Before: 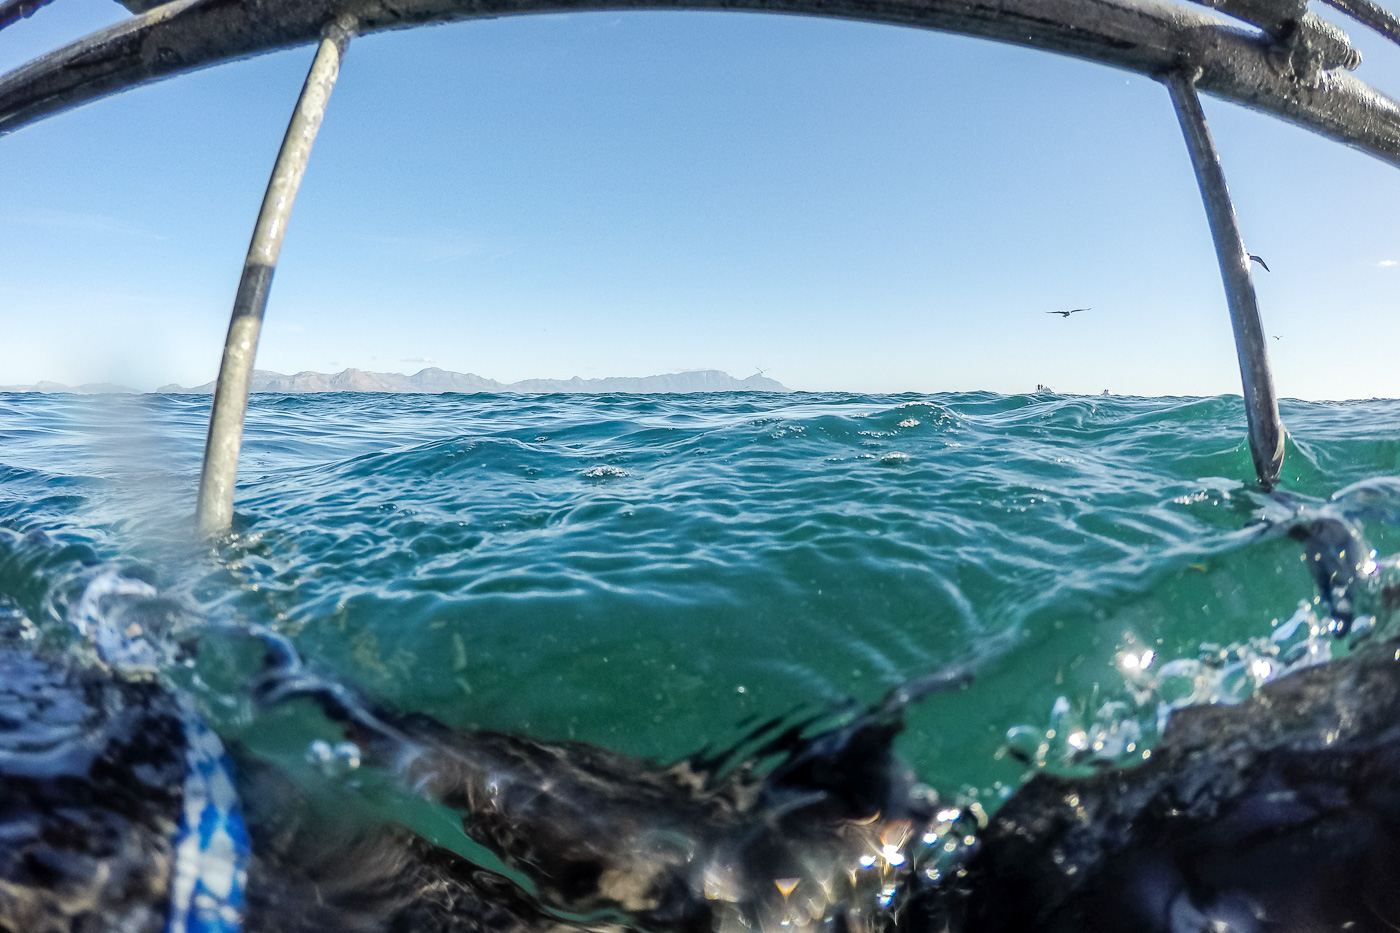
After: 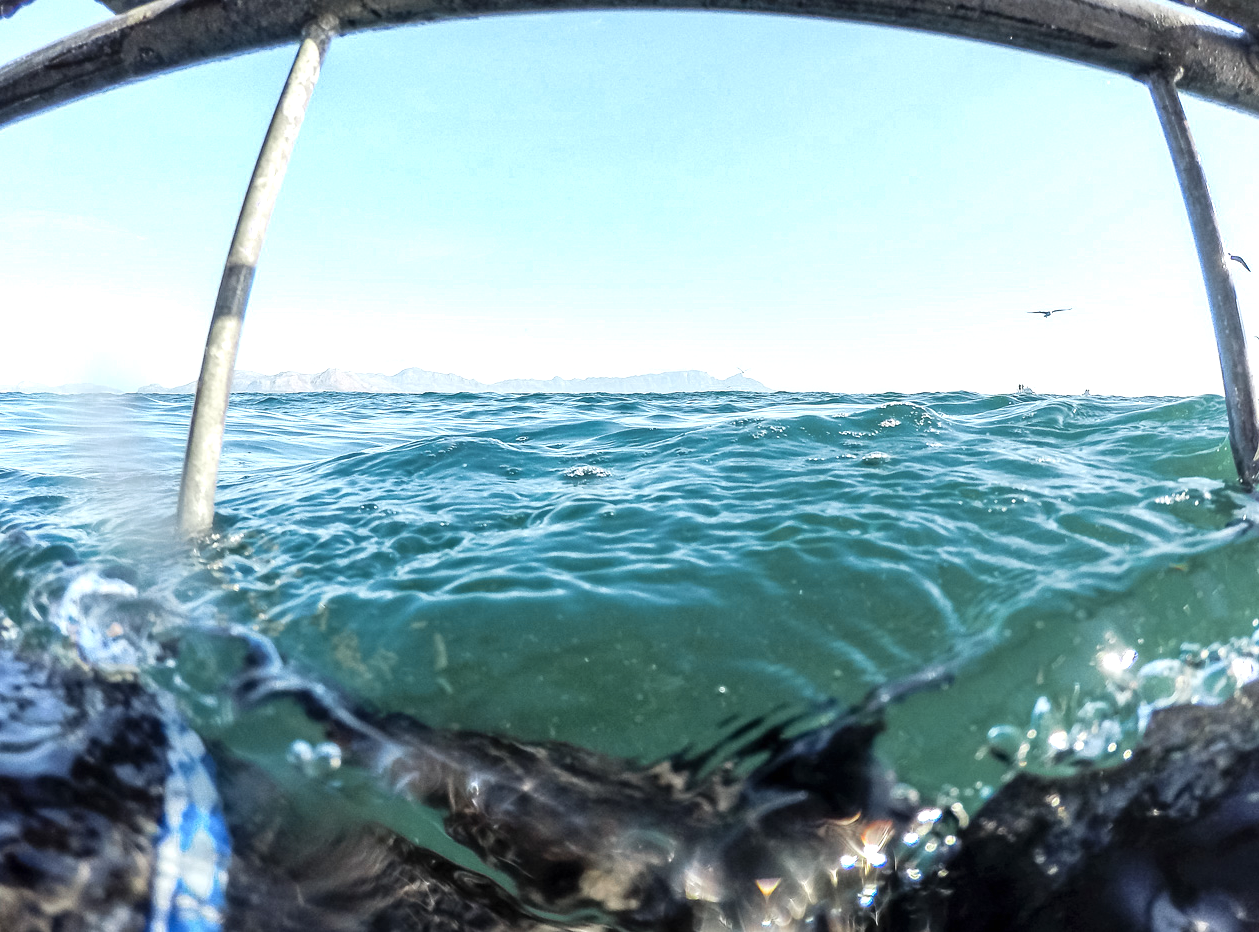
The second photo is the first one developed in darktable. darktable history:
exposure: black level correction 0, exposure 0.498 EV, compensate exposure bias true, compensate highlight preservation false
crop and rotate: left 1.404%, right 8.614%
color zones: curves: ch0 [(0, 0.466) (0.128, 0.466) (0.25, 0.5) (0.375, 0.456) (0.5, 0.5) (0.625, 0.5) (0.737, 0.652) (0.875, 0.5)]; ch1 [(0, 0.603) (0.125, 0.618) (0.261, 0.348) (0.372, 0.353) (0.497, 0.363) (0.611, 0.45) (0.731, 0.427) (0.875, 0.518) (0.998, 0.652)]; ch2 [(0, 0.559) (0.125, 0.451) (0.253, 0.564) (0.37, 0.578) (0.5, 0.466) (0.625, 0.471) (0.731, 0.471) (0.88, 0.485)]
